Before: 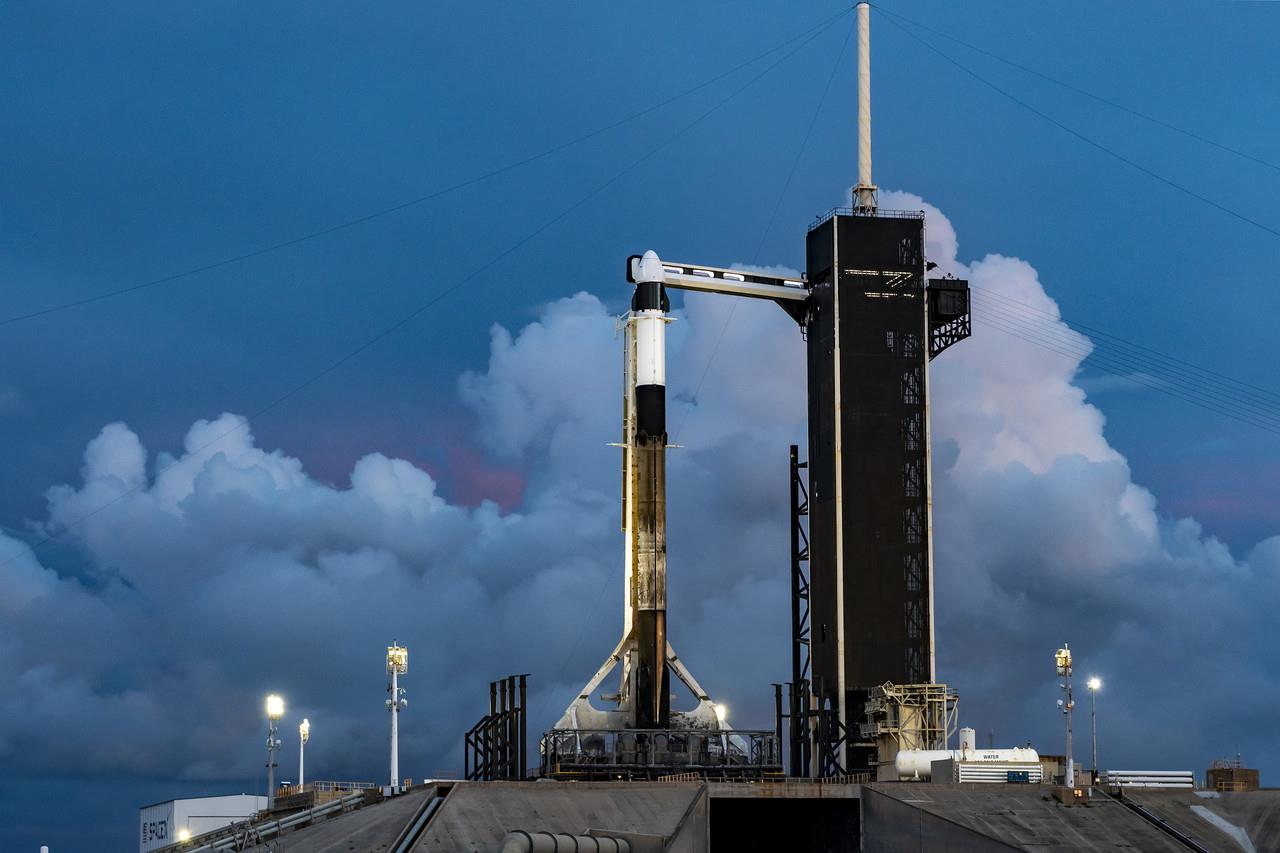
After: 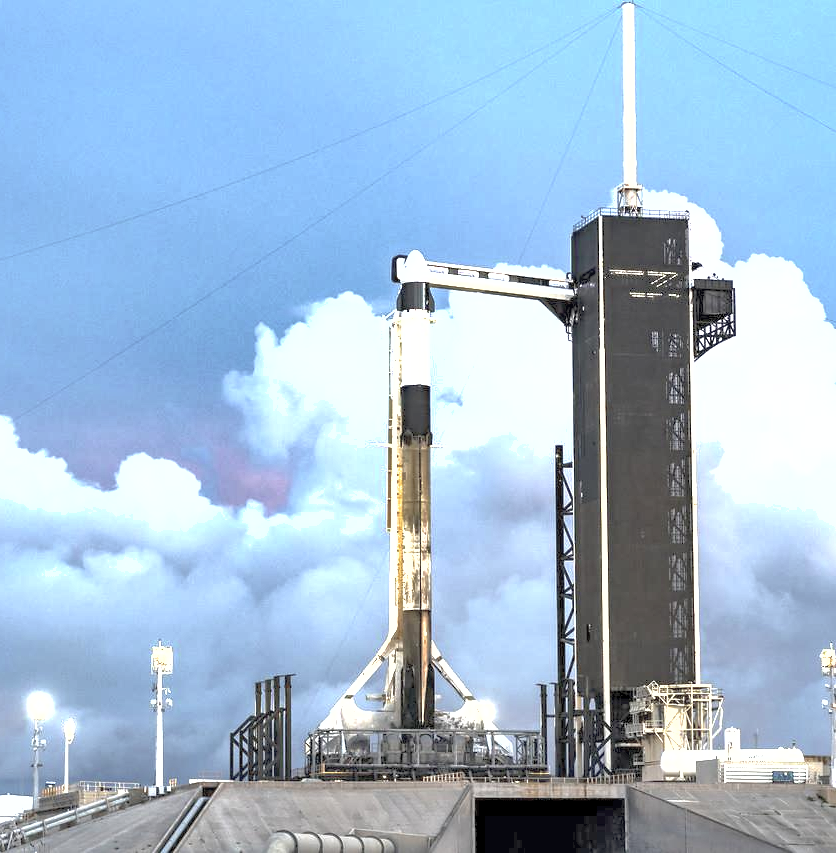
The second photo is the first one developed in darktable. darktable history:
contrast brightness saturation: brightness 0.188, saturation -0.483
crop and rotate: left 18.379%, right 16.232%
shadows and highlights: on, module defaults
exposure: exposure 2.255 EV, compensate highlight preservation false
